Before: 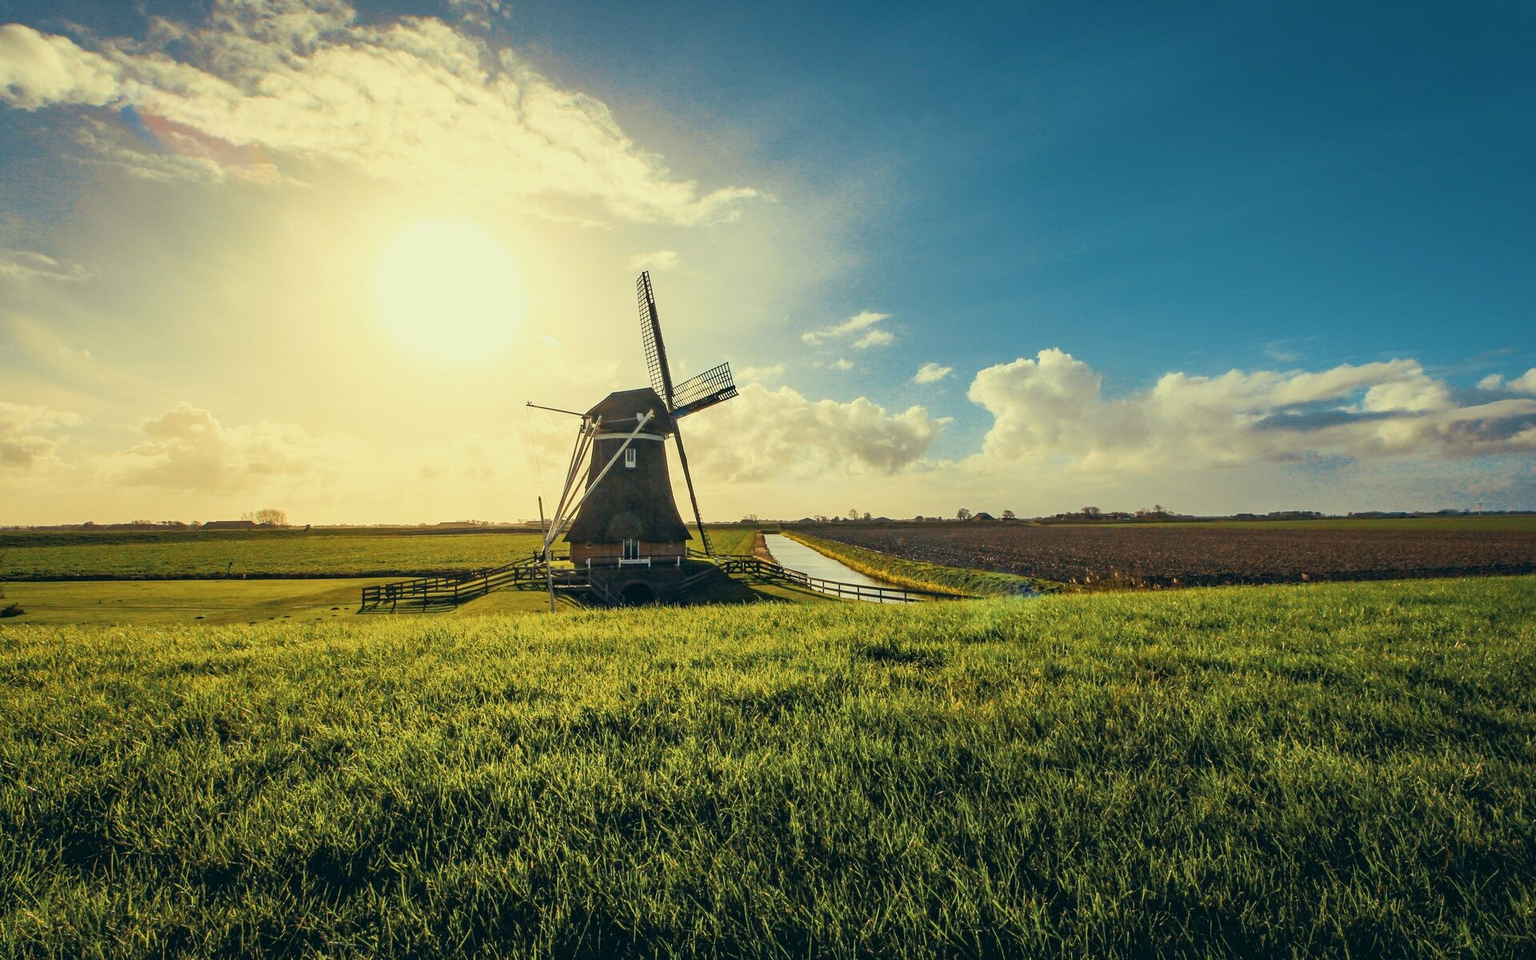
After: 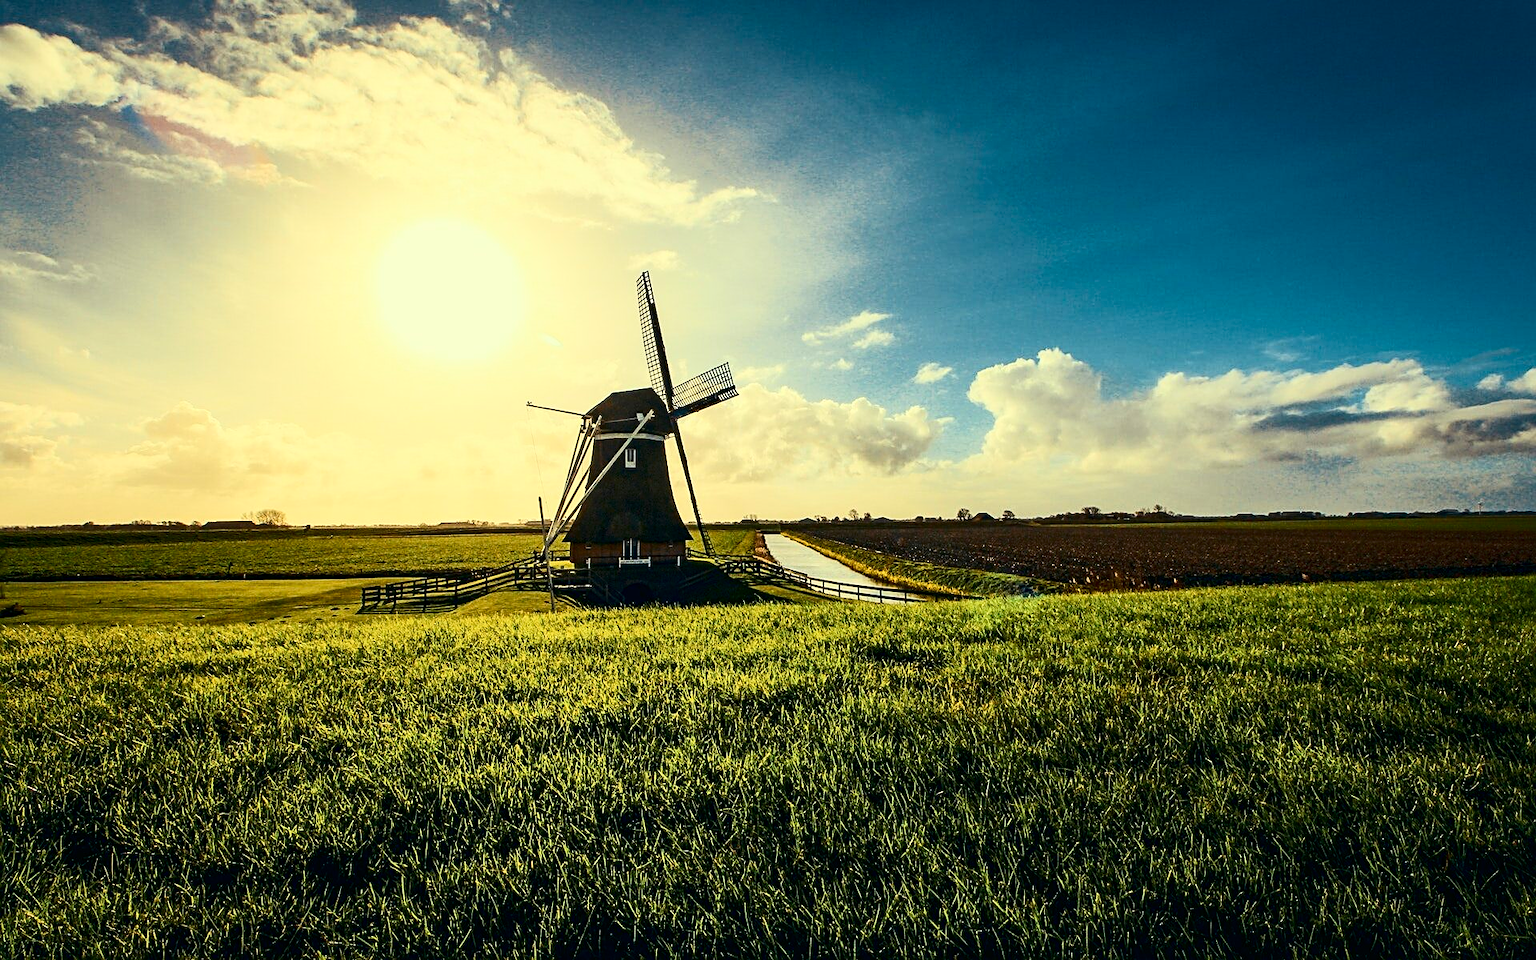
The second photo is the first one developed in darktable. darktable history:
local contrast: highlights 100%, shadows 100%, detail 120%, midtone range 0.2
sharpen: on, module defaults
contrast brightness saturation: contrast 0.32, brightness -0.08, saturation 0.17
